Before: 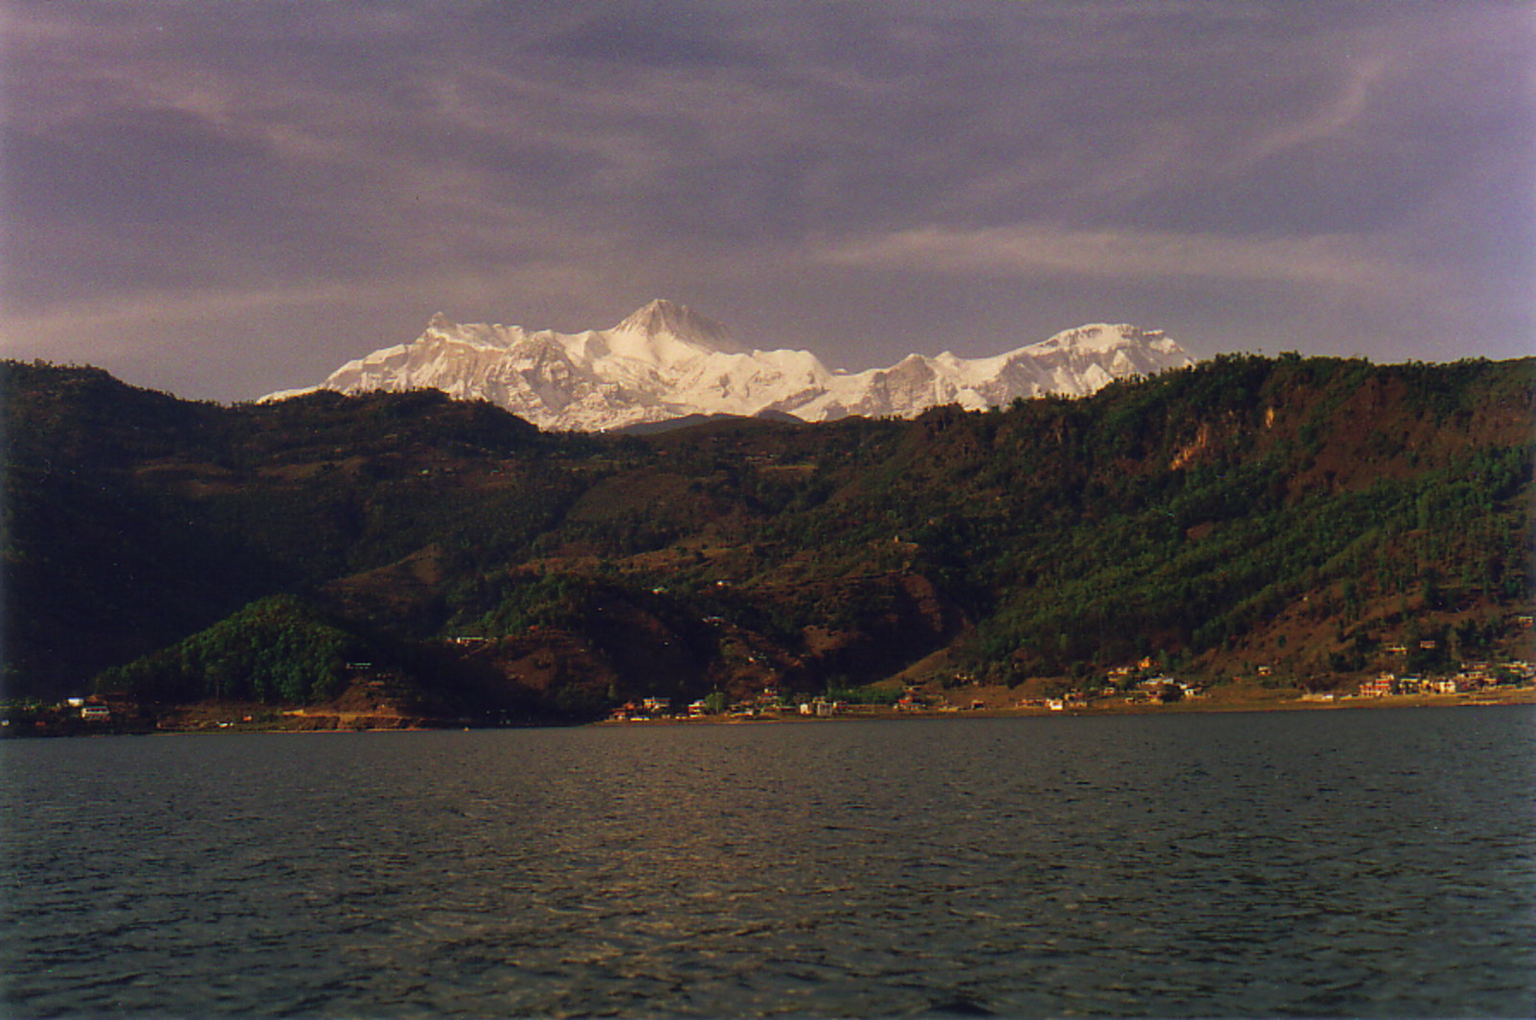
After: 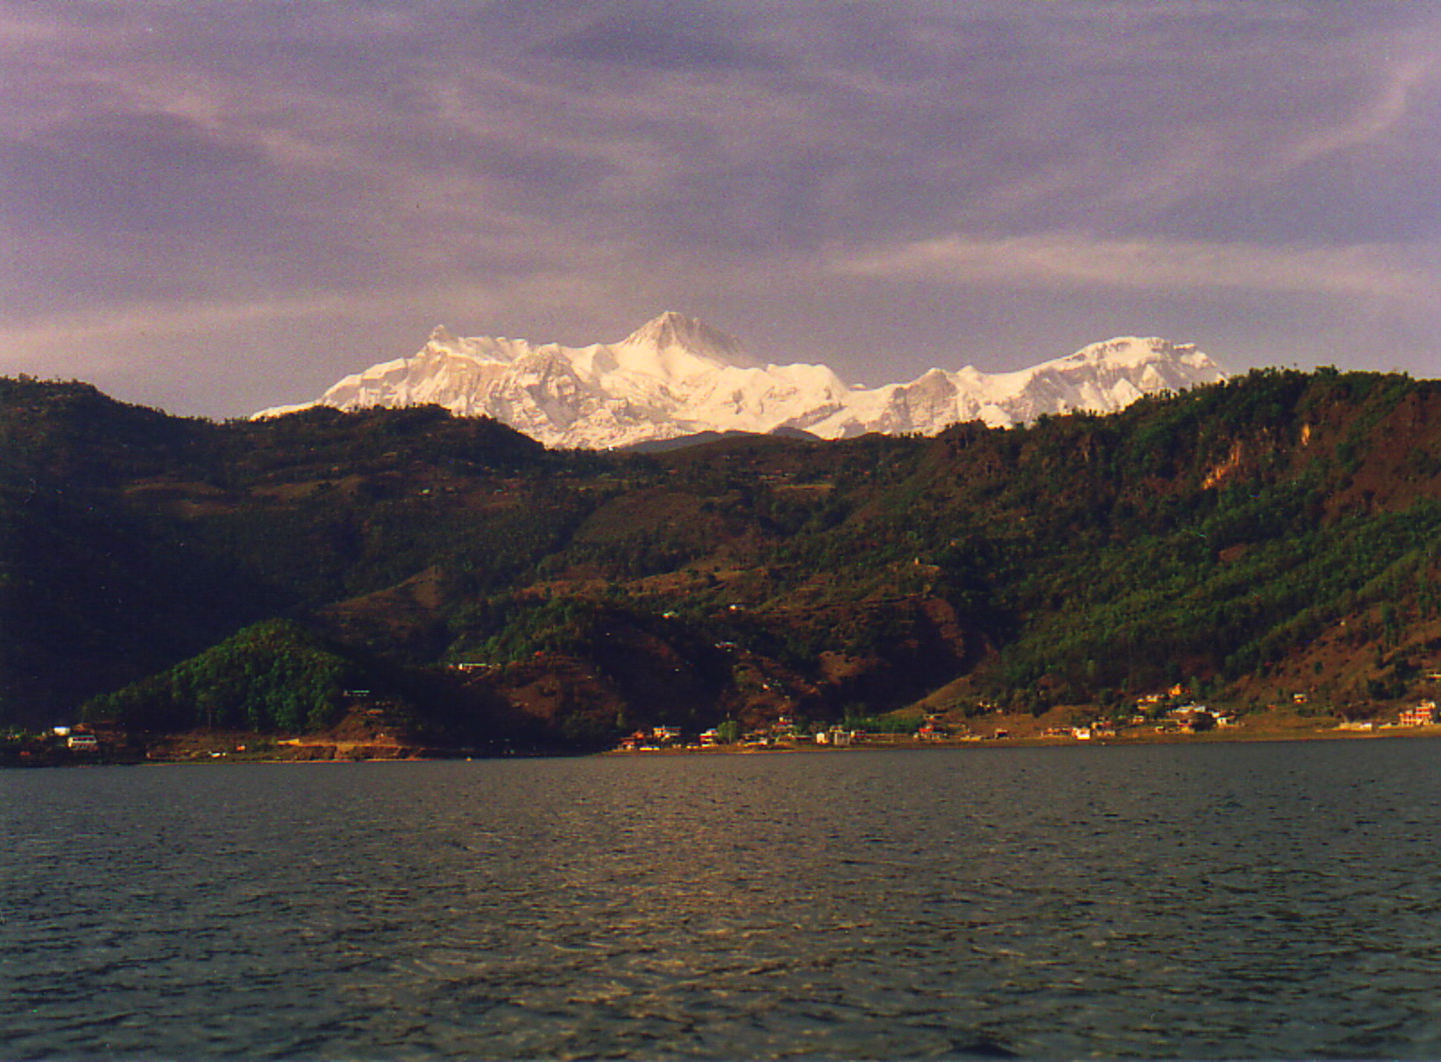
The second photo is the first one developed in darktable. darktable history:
contrast brightness saturation: contrast 0.2, brightness 0.16, saturation 0.22
crop and rotate: left 1.088%, right 8.807%
